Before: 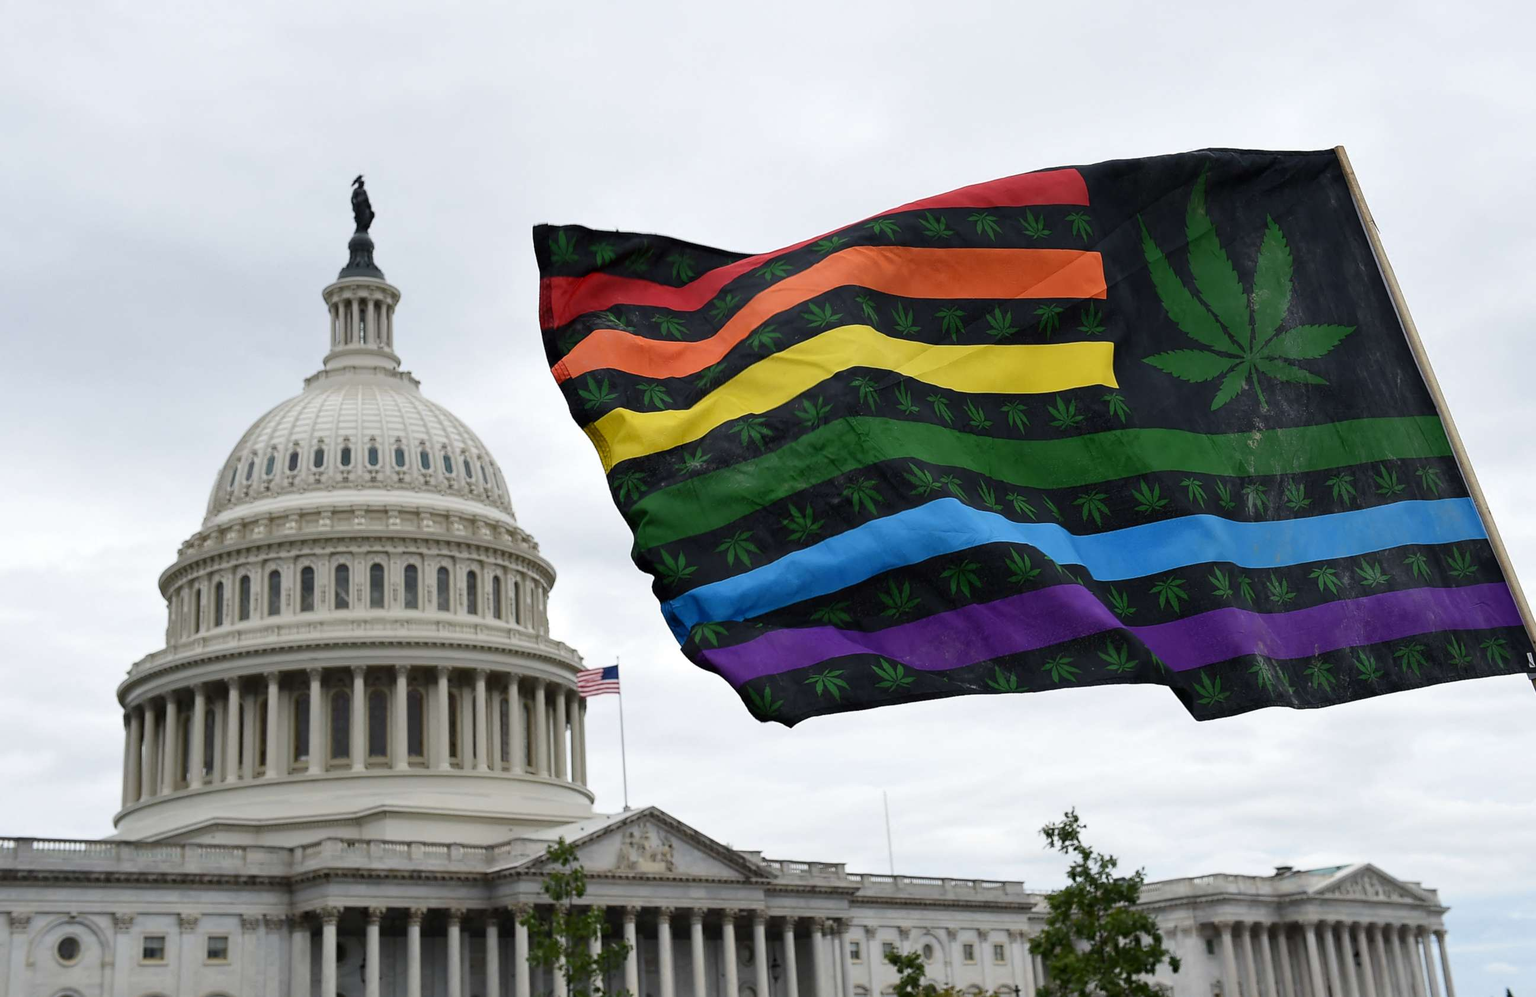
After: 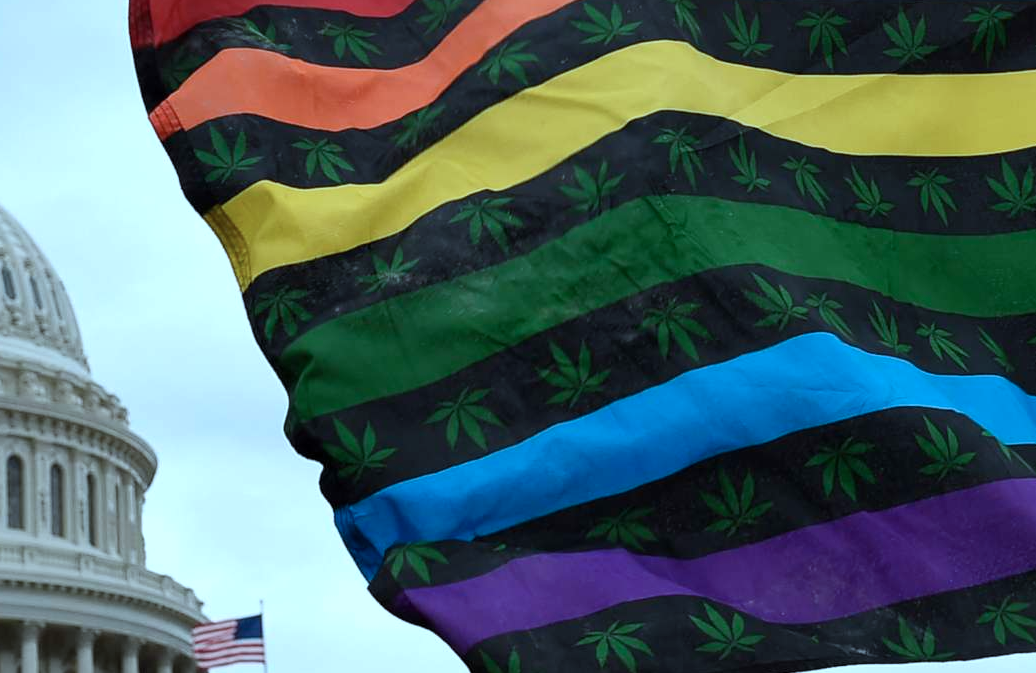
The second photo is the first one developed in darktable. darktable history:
crop: left 30.17%, top 30.198%, right 29.847%, bottom 29.8%
color correction: highlights a* -10.44, highlights b* -18.88
